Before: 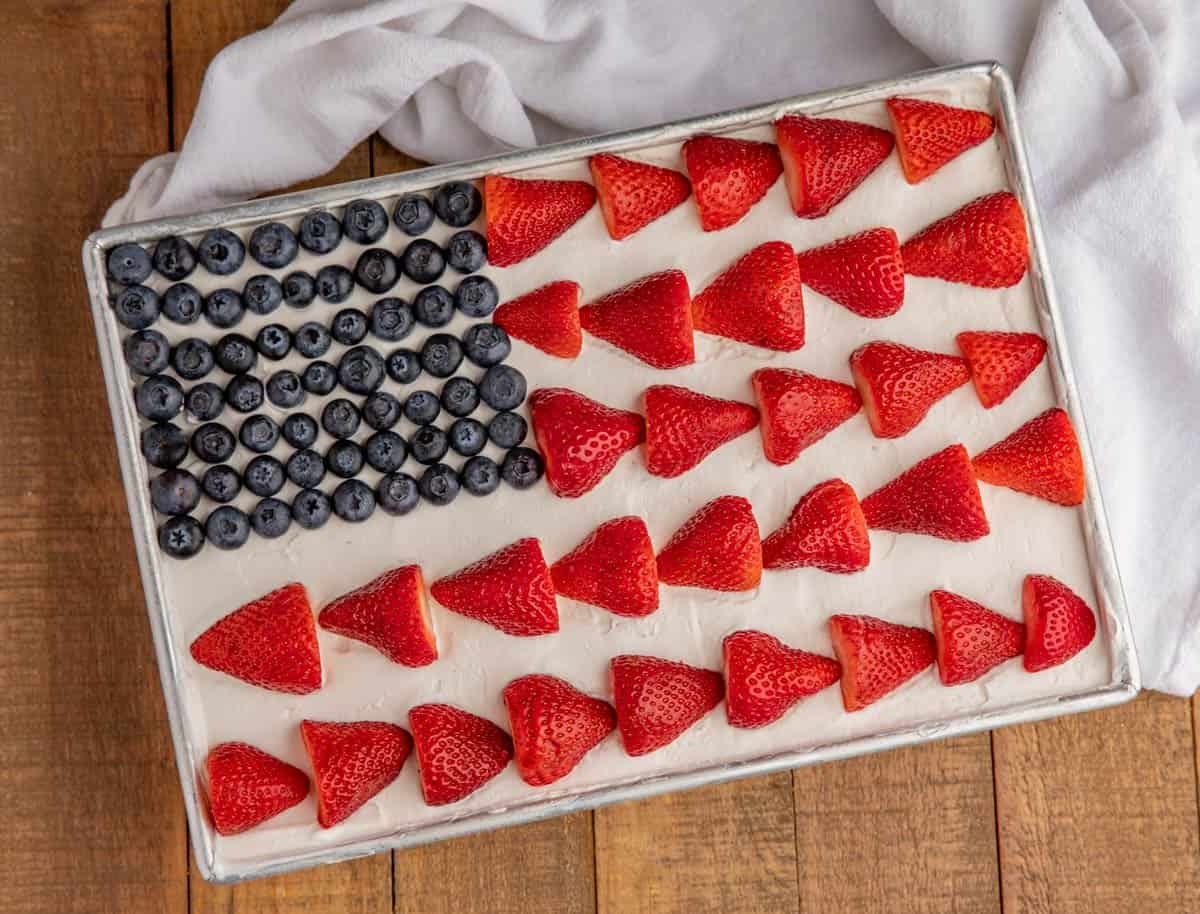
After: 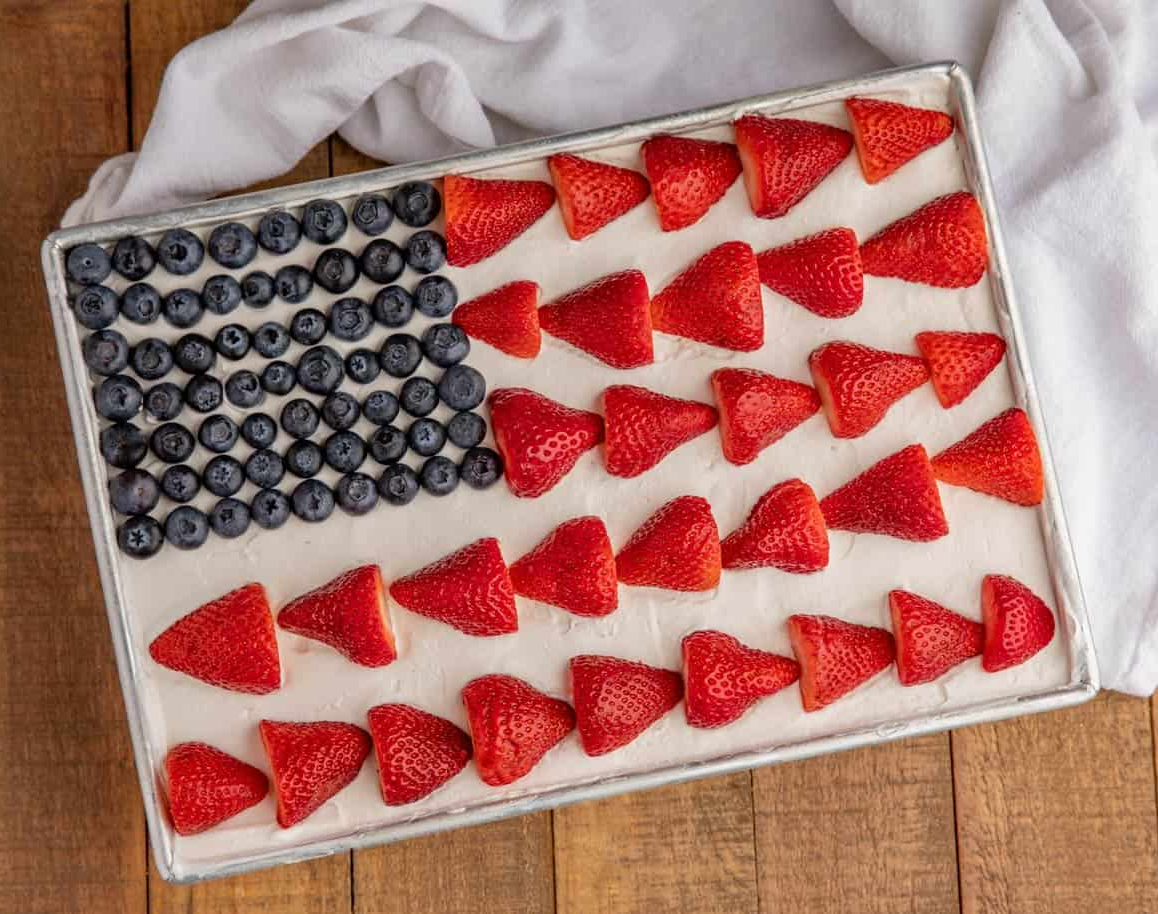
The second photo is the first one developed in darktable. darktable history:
crop and rotate: left 3.425%
